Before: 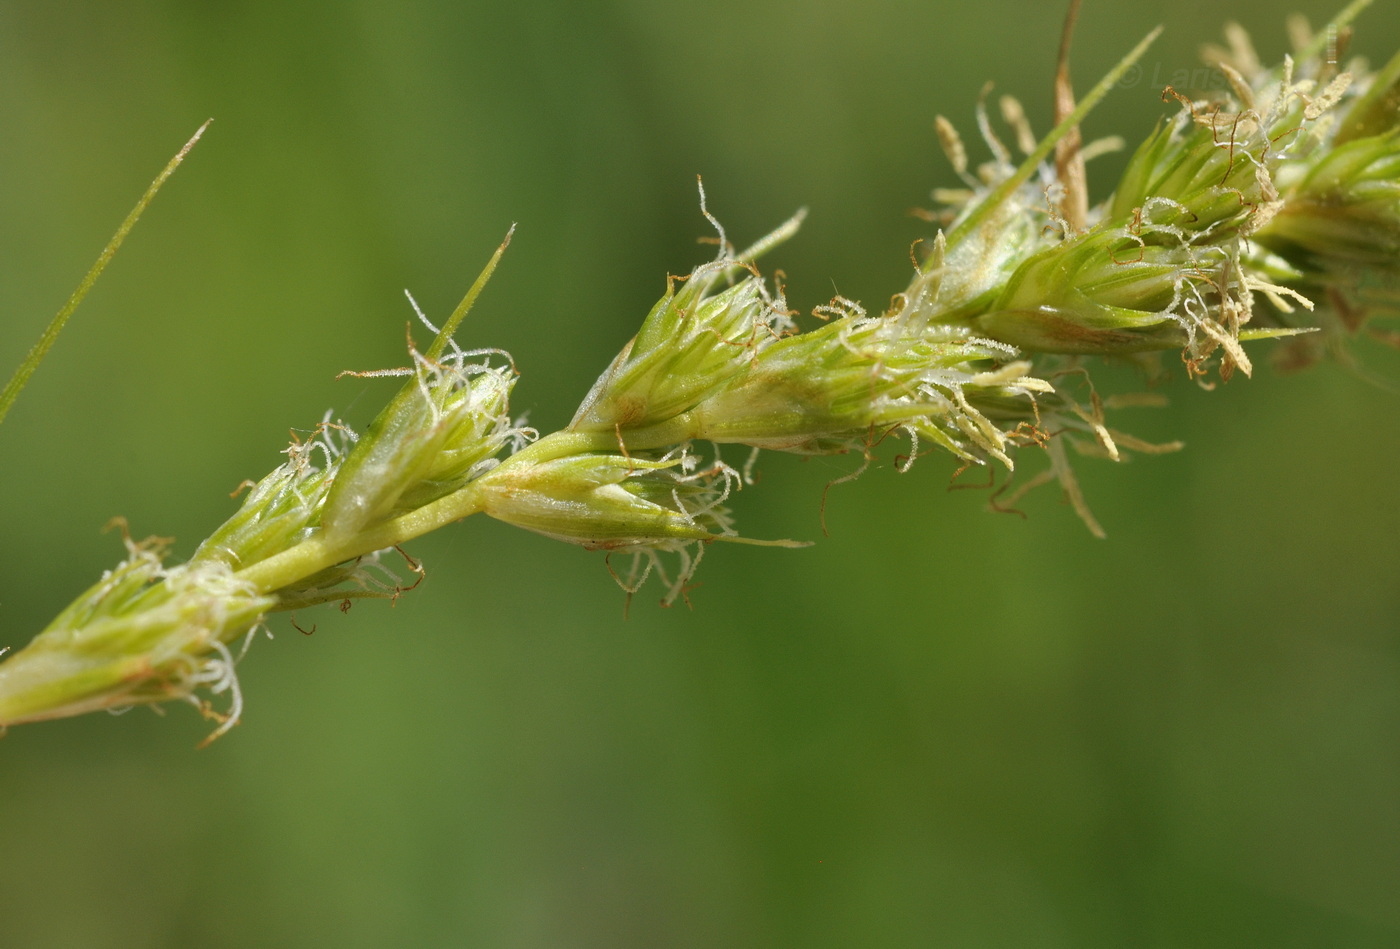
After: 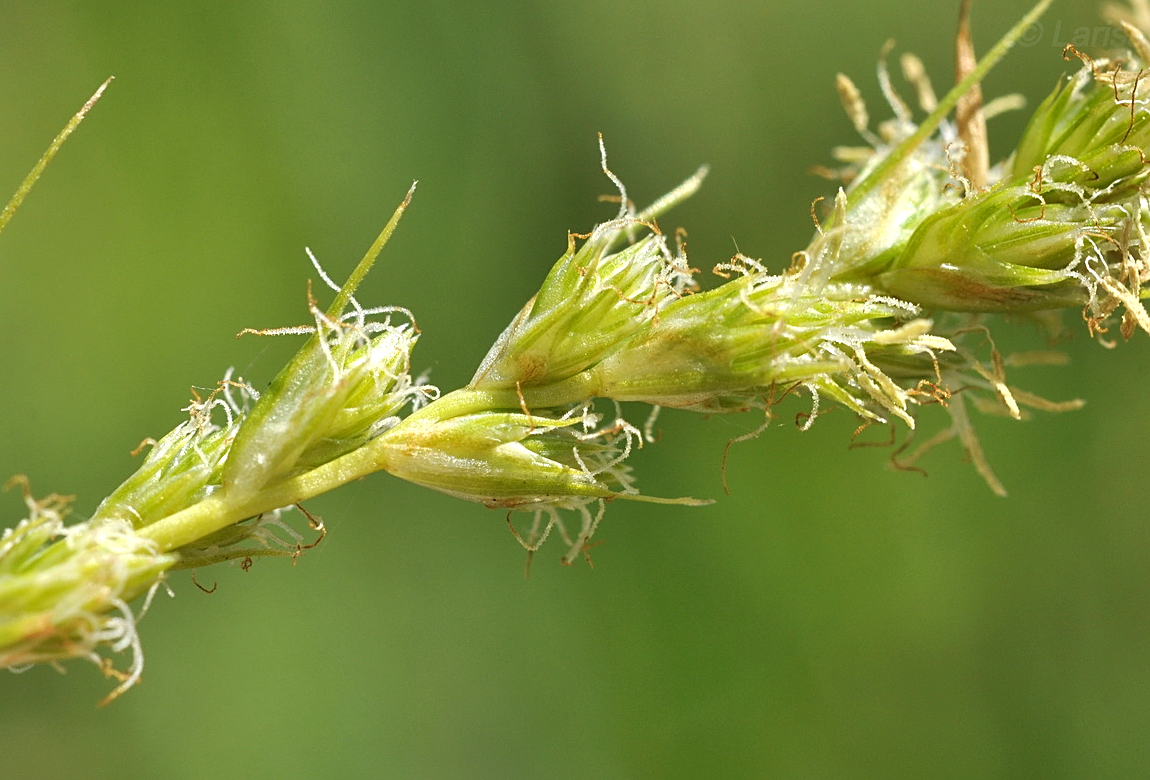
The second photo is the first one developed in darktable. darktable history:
sharpen: amount 0.478
crop and rotate: left 7.196%, top 4.574%, right 10.605%, bottom 13.178%
exposure: black level correction 0, exposure 0.5 EV, compensate exposure bias true, compensate highlight preservation false
shadows and highlights: radius 264.75, soften with gaussian
